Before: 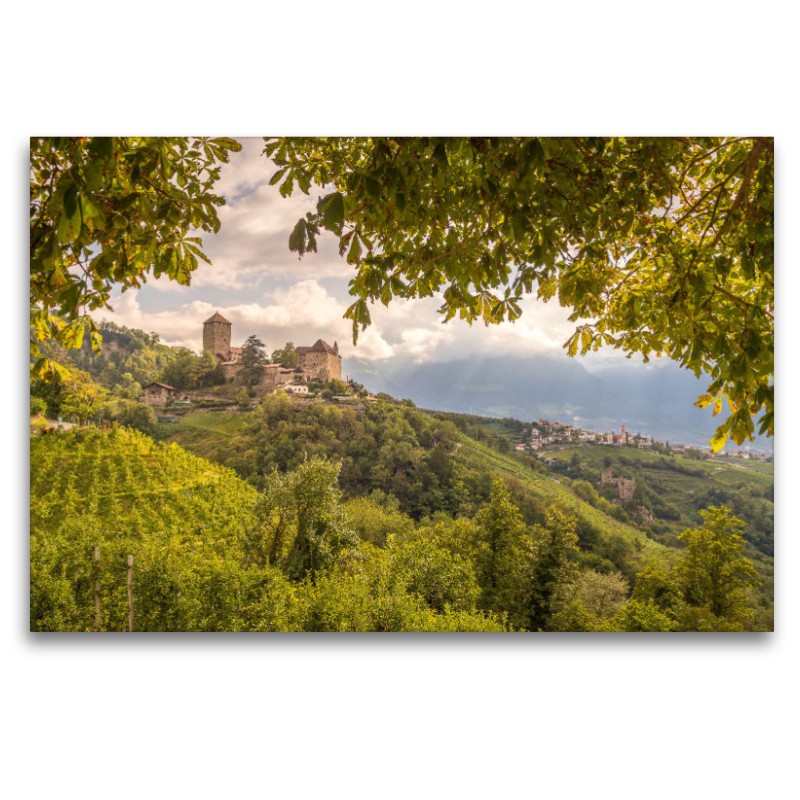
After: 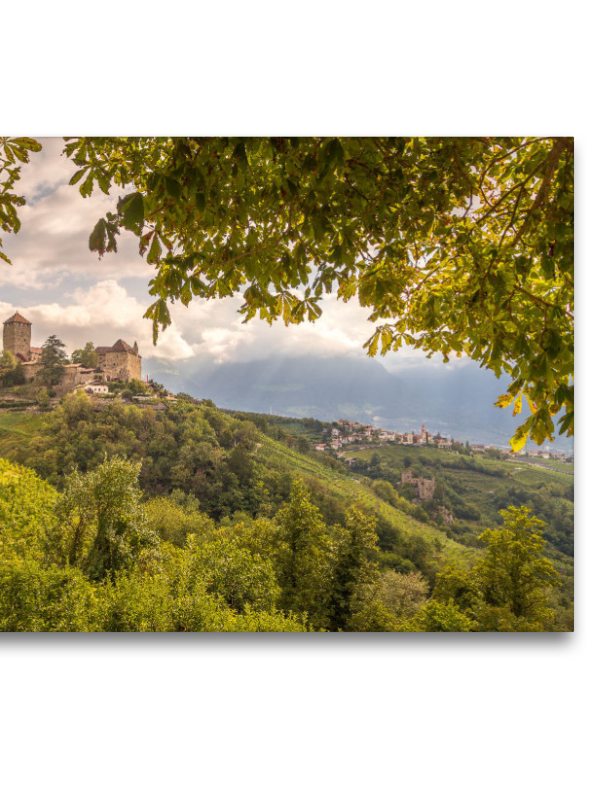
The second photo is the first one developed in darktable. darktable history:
crop and rotate: left 25.036%
haze removal: adaptive false
